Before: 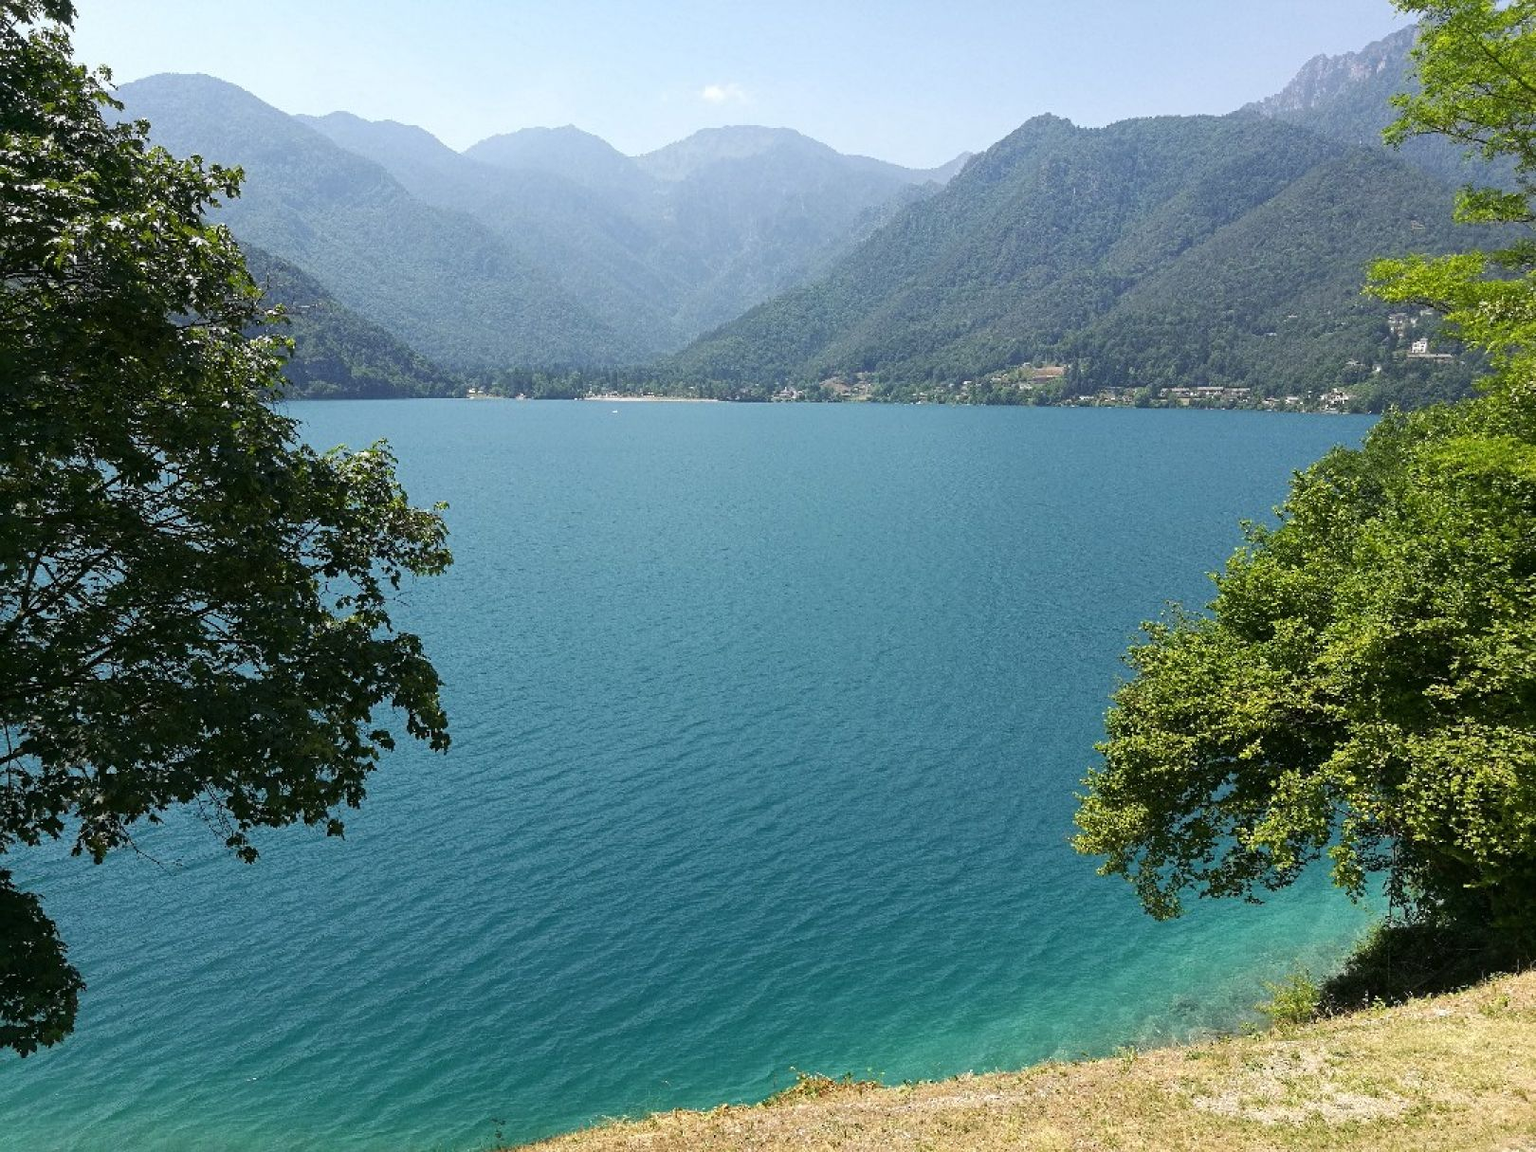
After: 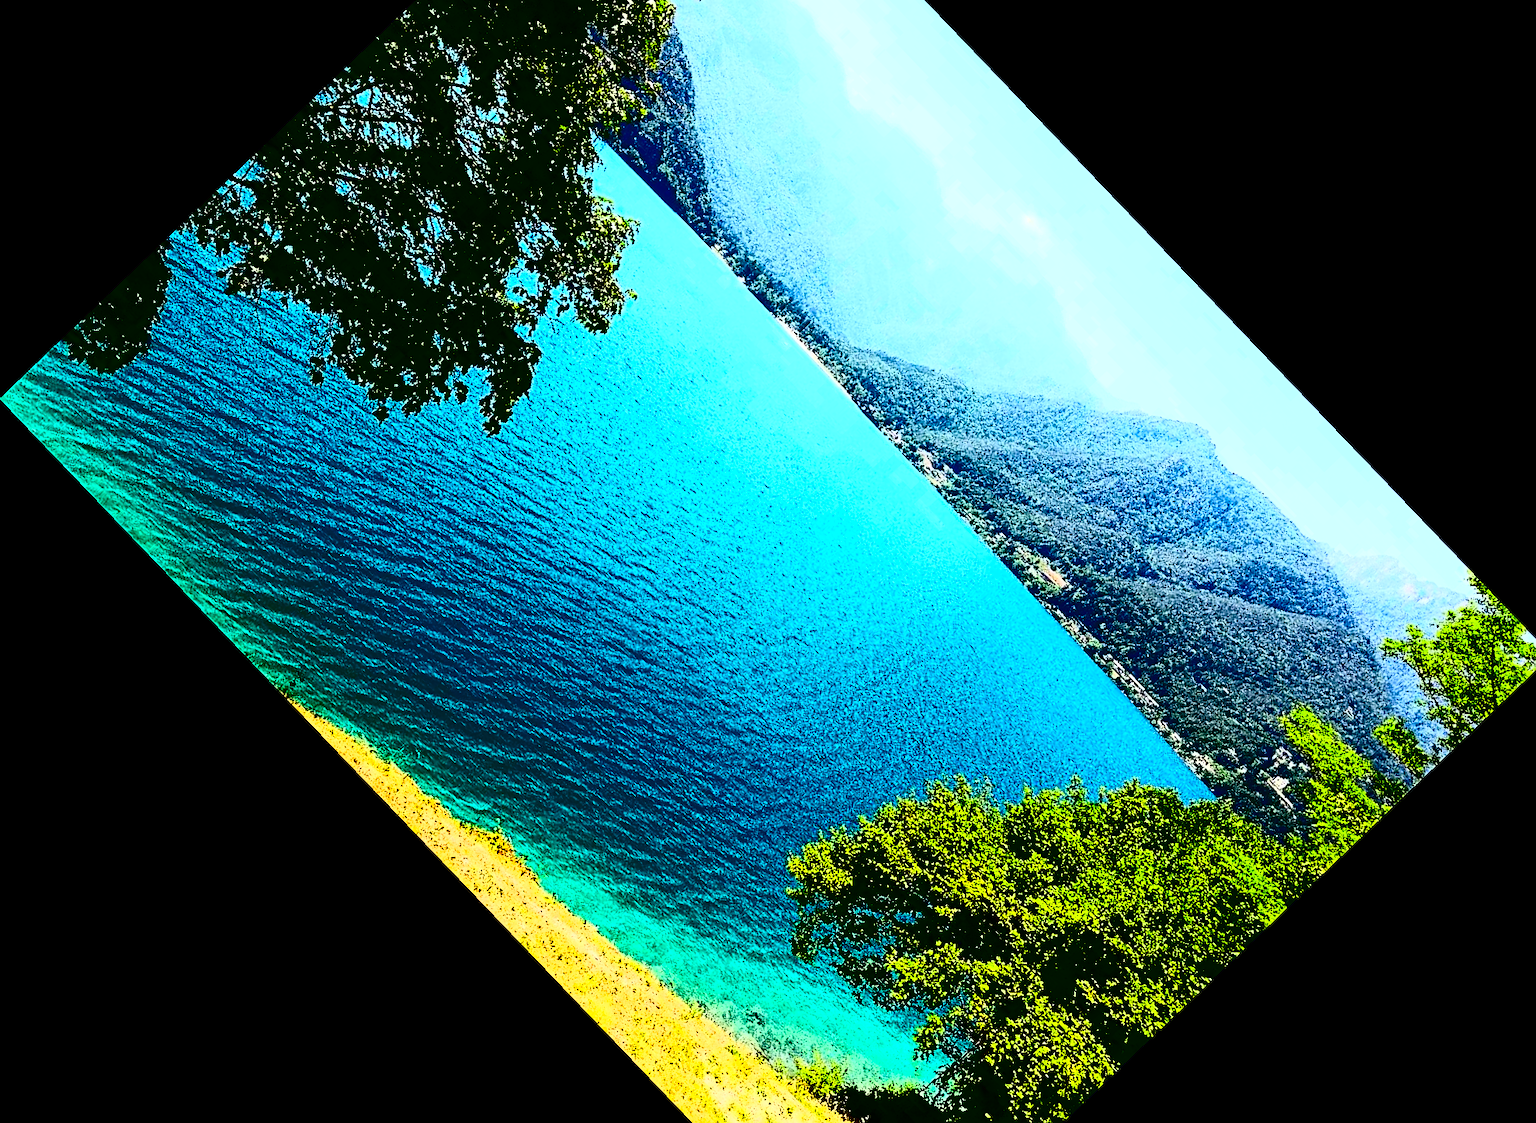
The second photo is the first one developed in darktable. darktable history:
tone curve: curves: ch0 [(0, 0) (0.003, 0.003) (0.011, 0.012) (0.025, 0.028) (0.044, 0.049) (0.069, 0.091) (0.1, 0.144) (0.136, 0.21) (0.177, 0.277) (0.224, 0.352) (0.277, 0.433) (0.335, 0.523) (0.399, 0.613) (0.468, 0.702) (0.543, 0.79) (0.623, 0.867) (0.709, 0.916) (0.801, 0.946) (0.898, 0.972) (1, 1)], color space Lab, independent channels, preserve colors none
contrast brightness saturation: contrast 0.77, brightness -1, saturation 1
color balance rgb: perceptual saturation grading › global saturation 20%, perceptual saturation grading › highlights -25%, perceptual saturation grading › shadows 50%
crop and rotate: angle -46.26°, top 16.234%, right 0.912%, bottom 11.704%
sharpen: on, module defaults
exposure: black level correction 0, exposure 0.5 EV, compensate highlight preservation false
lowpass: radius 0.1, contrast 0.85, saturation 1.1, unbound 0
white balance: red 1.009, blue 0.985
